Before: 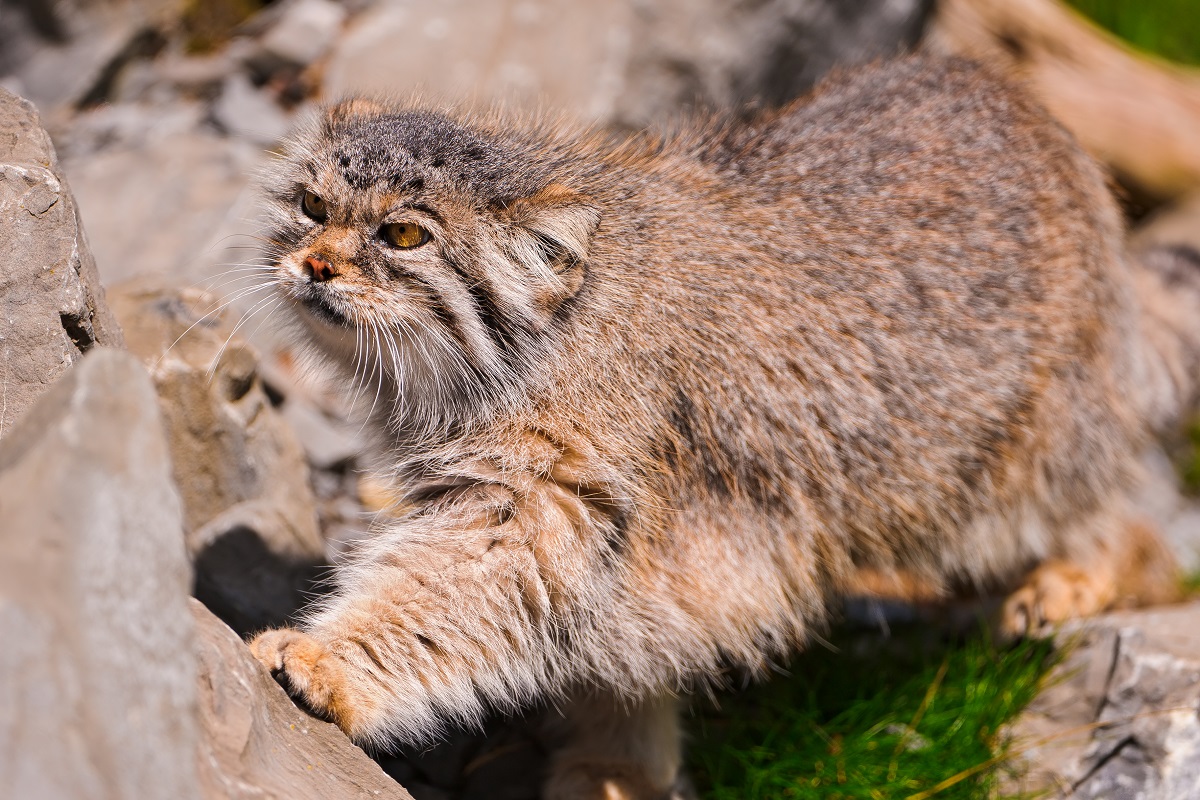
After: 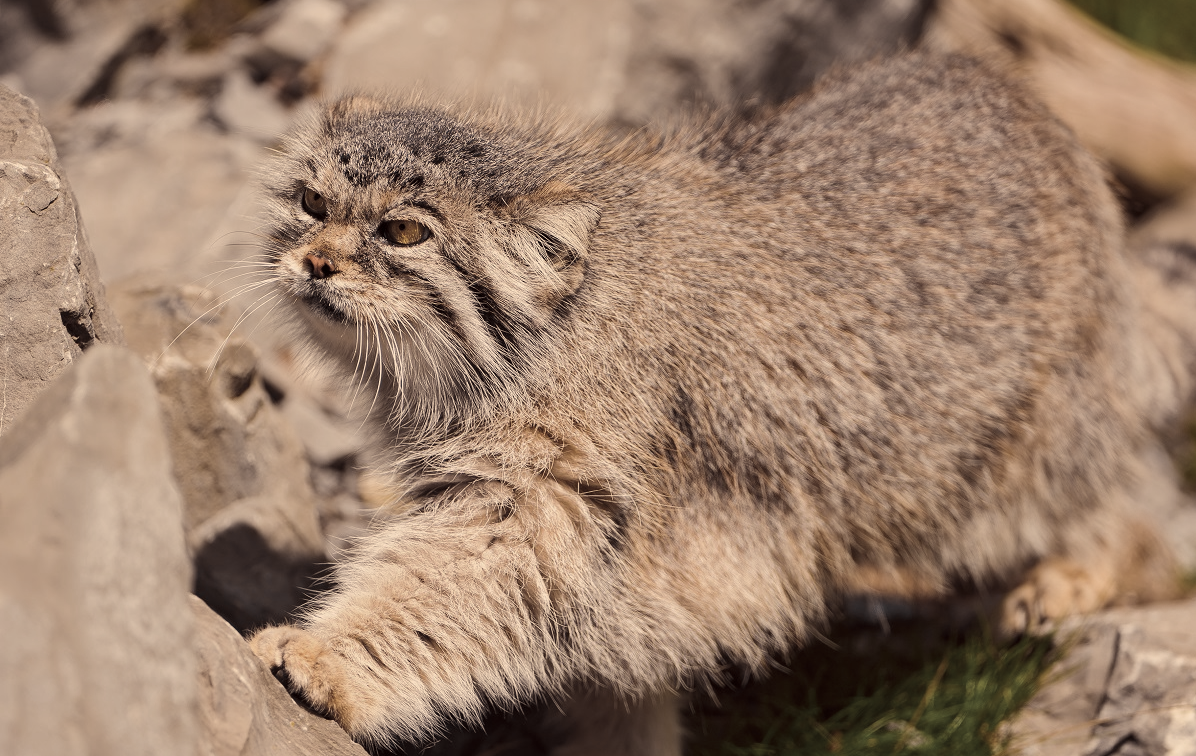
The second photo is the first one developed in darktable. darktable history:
color zones: curves: ch0 [(0, 0.613) (0.01, 0.613) (0.245, 0.448) (0.498, 0.529) (0.642, 0.665) (0.879, 0.777) (0.99, 0.613)]; ch1 [(0, 0.035) (0.121, 0.189) (0.259, 0.197) (0.415, 0.061) (0.589, 0.022) (0.732, 0.022) (0.857, 0.026) (0.991, 0.053)]
crop: top 0.448%, right 0.264%, bottom 5.045%
color correction: highlights a* 10.12, highlights b* 39.04, shadows a* 14.62, shadows b* 3.37
